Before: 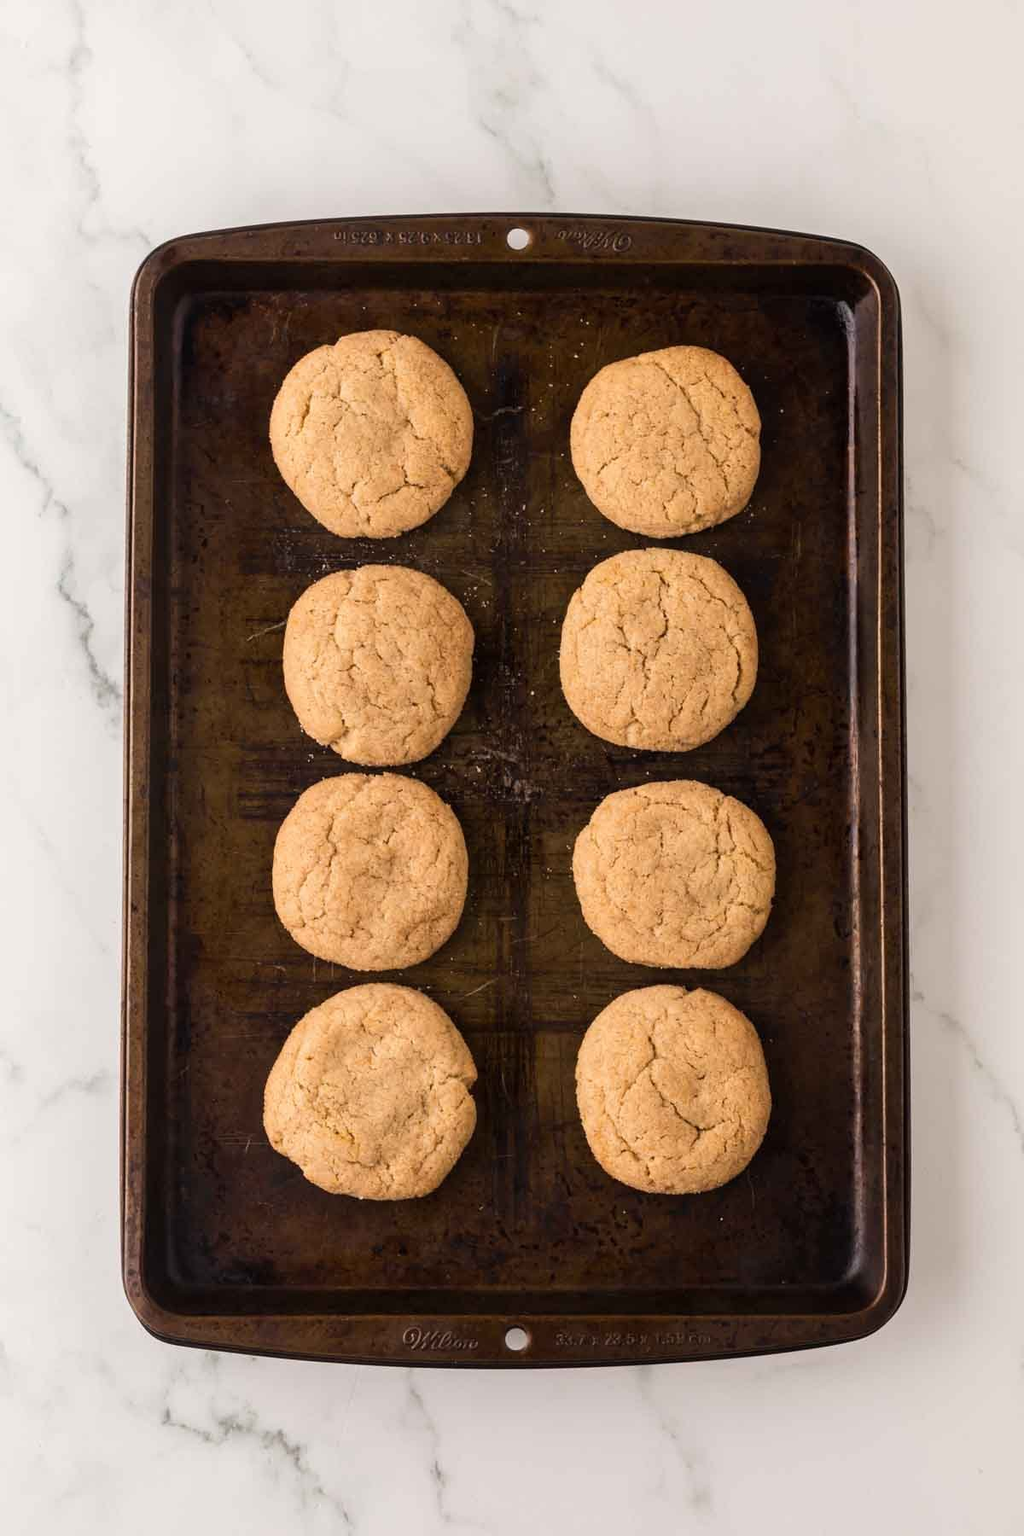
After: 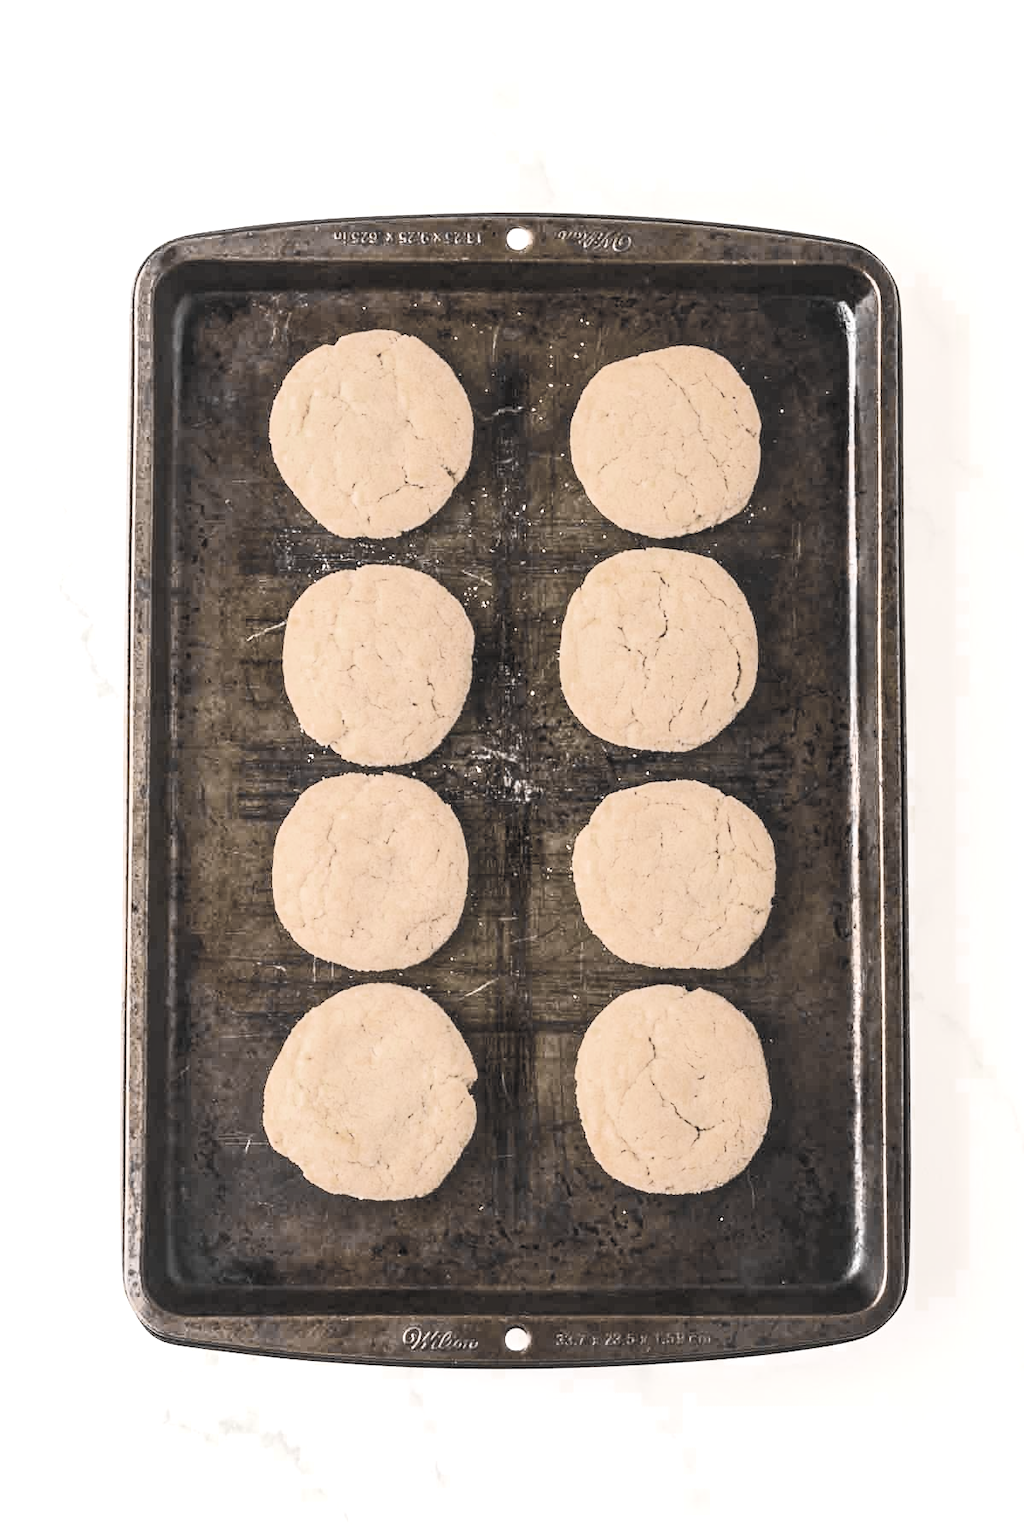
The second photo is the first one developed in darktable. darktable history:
exposure: black level correction 0, exposure 1.2 EV, compensate exposure bias true, compensate highlight preservation false
color zones: curves: ch0 [(0, 0.487) (0.241, 0.395) (0.434, 0.373) (0.658, 0.412) (0.838, 0.487)]; ch1 [(0, 0) (0.053, 0.053) (0.211, 0.202) (0.579, 0.259) (0.781, 0.241)]
color balance rgb: shadows lift › luminance -20%, power › hue 72.24°, highlights gain › luminance 15%, global offset › hue 171.6°, perceptual saturation grading › highlights -15%, perceptual saturation grading › shadows 25%, global vibrance 35%, contrast 10%
contrast brightness saturation: contrast 0.43, brightness 0.56, saturation -0.19
local contrast: detail 130%
